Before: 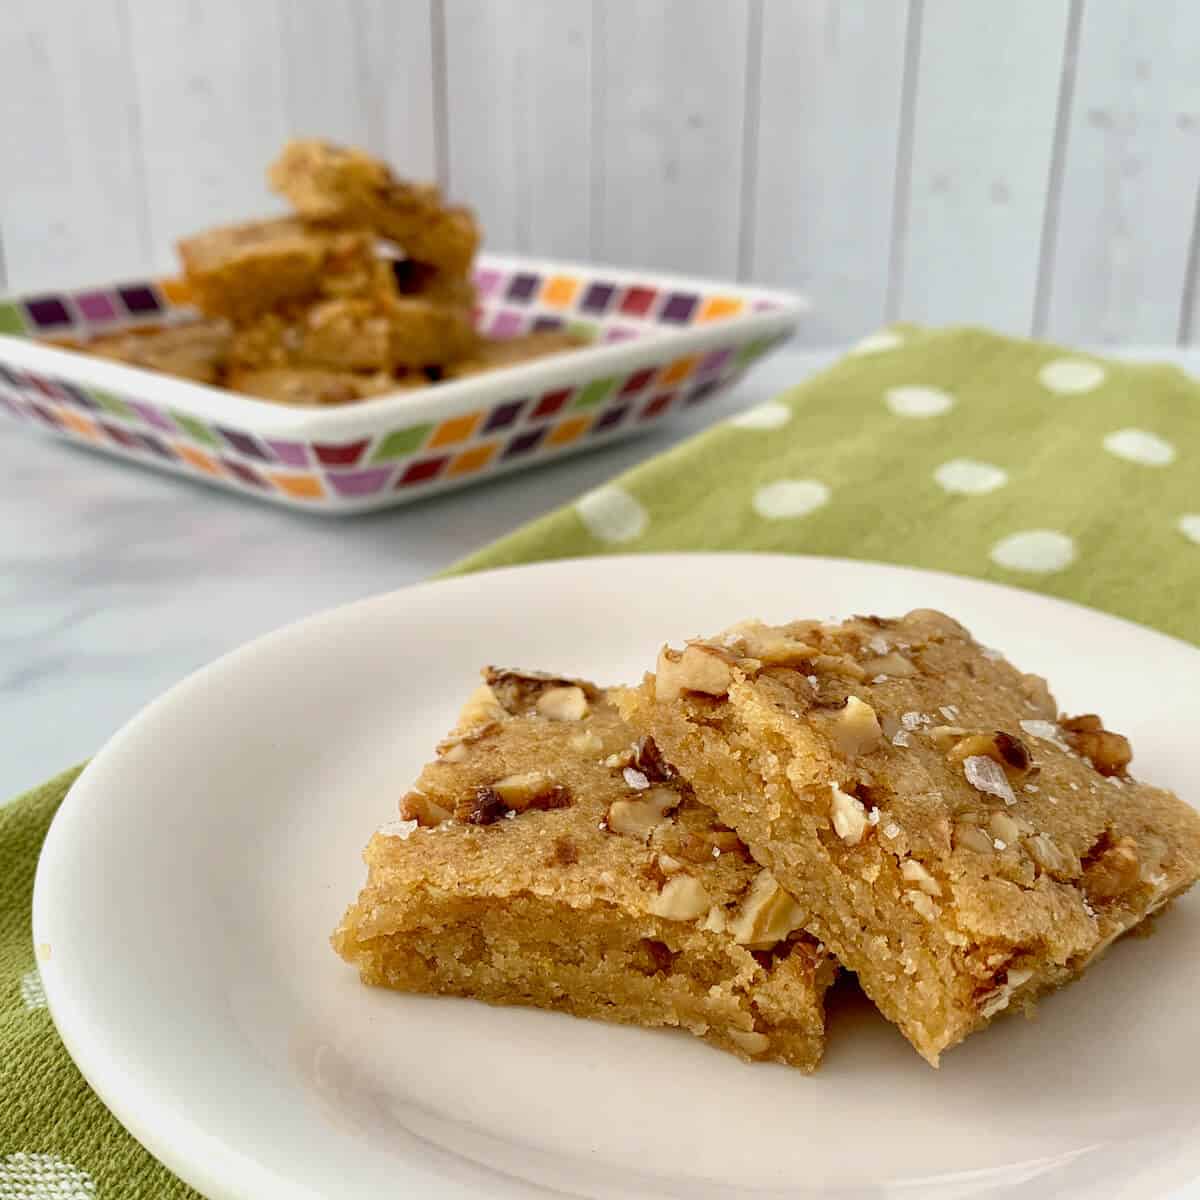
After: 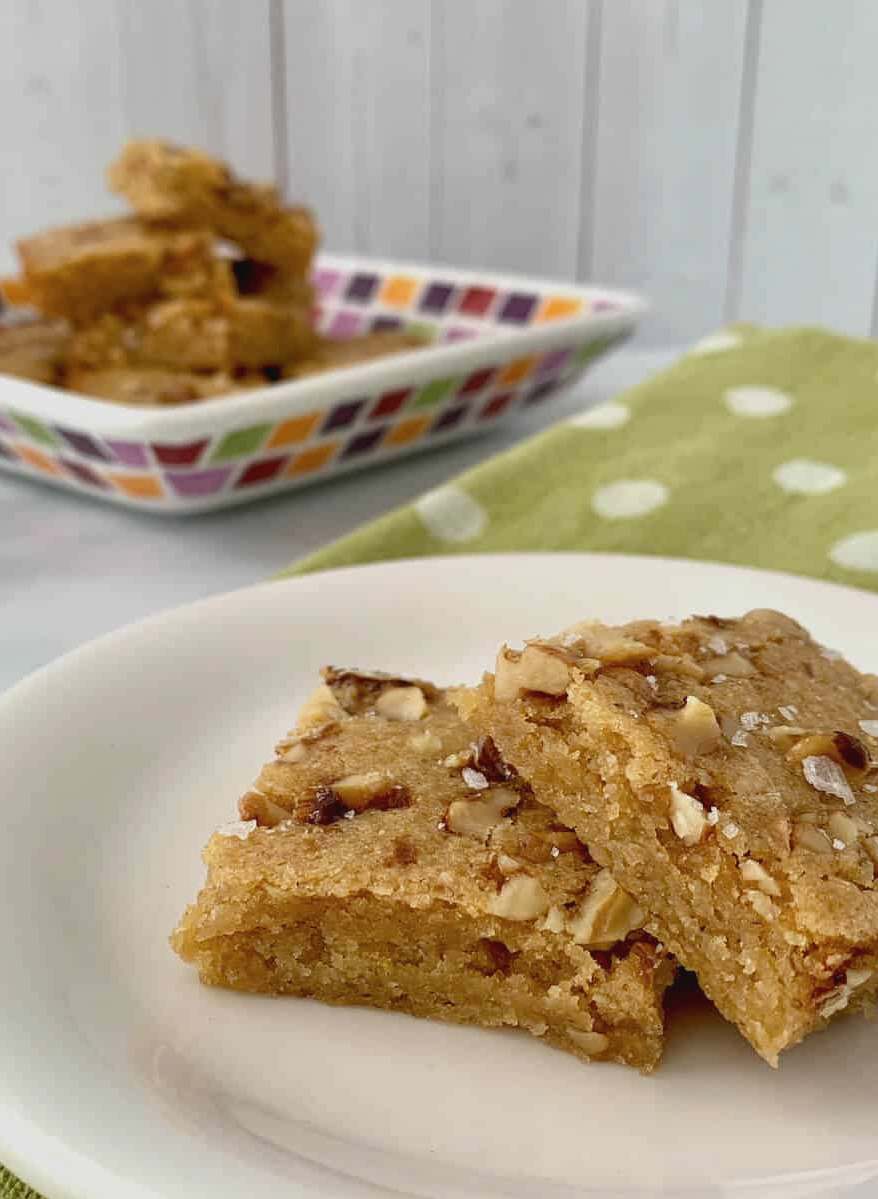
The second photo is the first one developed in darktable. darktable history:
crop: left 13.443%, right 13.31%
contrast brightness saturation: contrast -0.08, brightness -0.04, saturation -0.11
